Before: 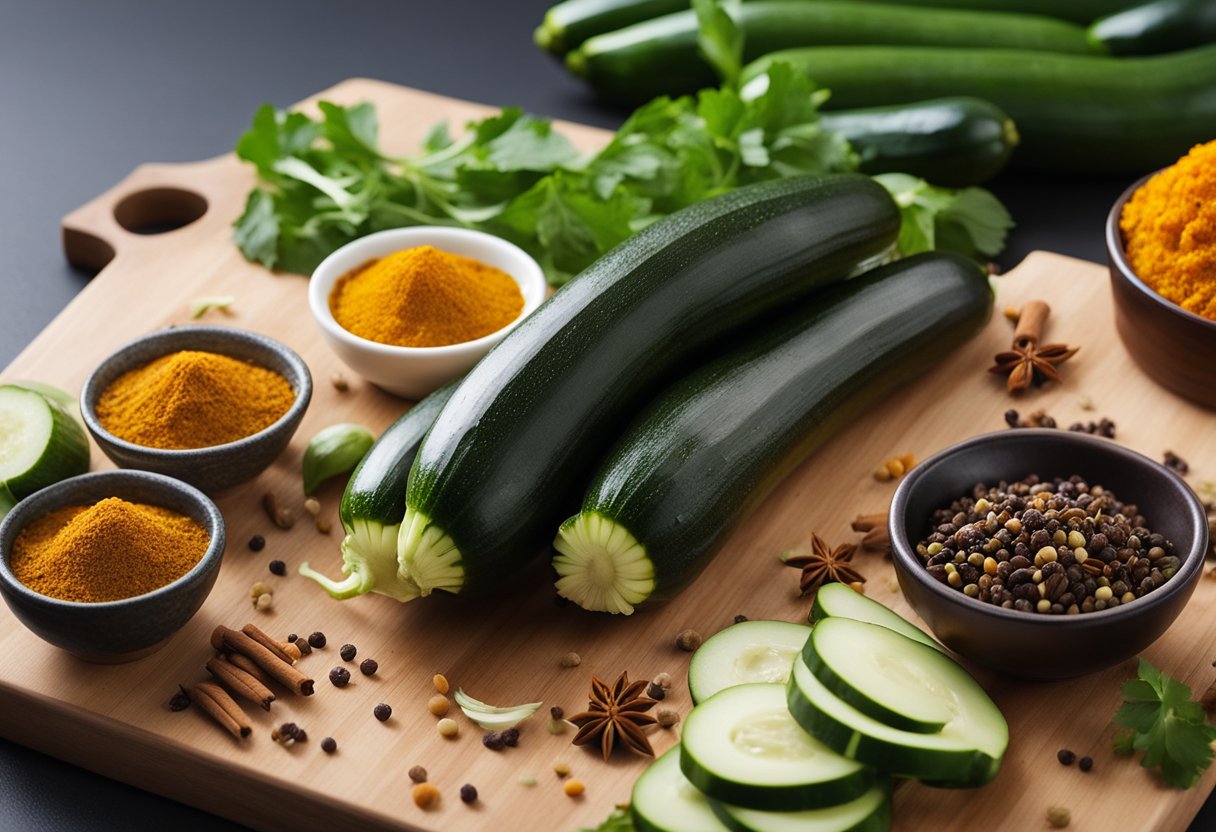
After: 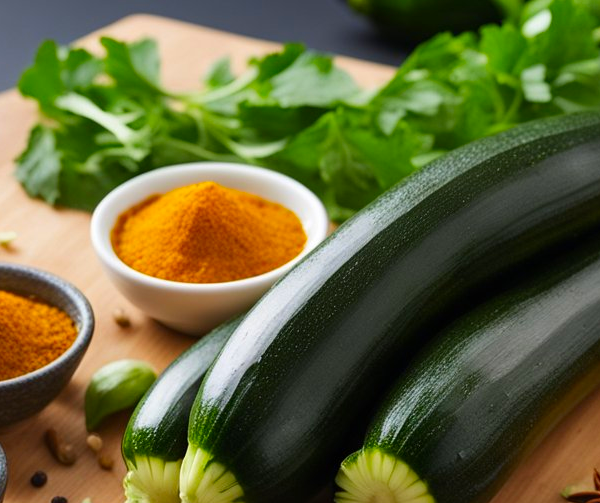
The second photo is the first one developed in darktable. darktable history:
crop: left 17.929%, top 7.706%, right 32.653%, bottom 31.736%
color correction: highlights b* -0.037, saturation 1.29
